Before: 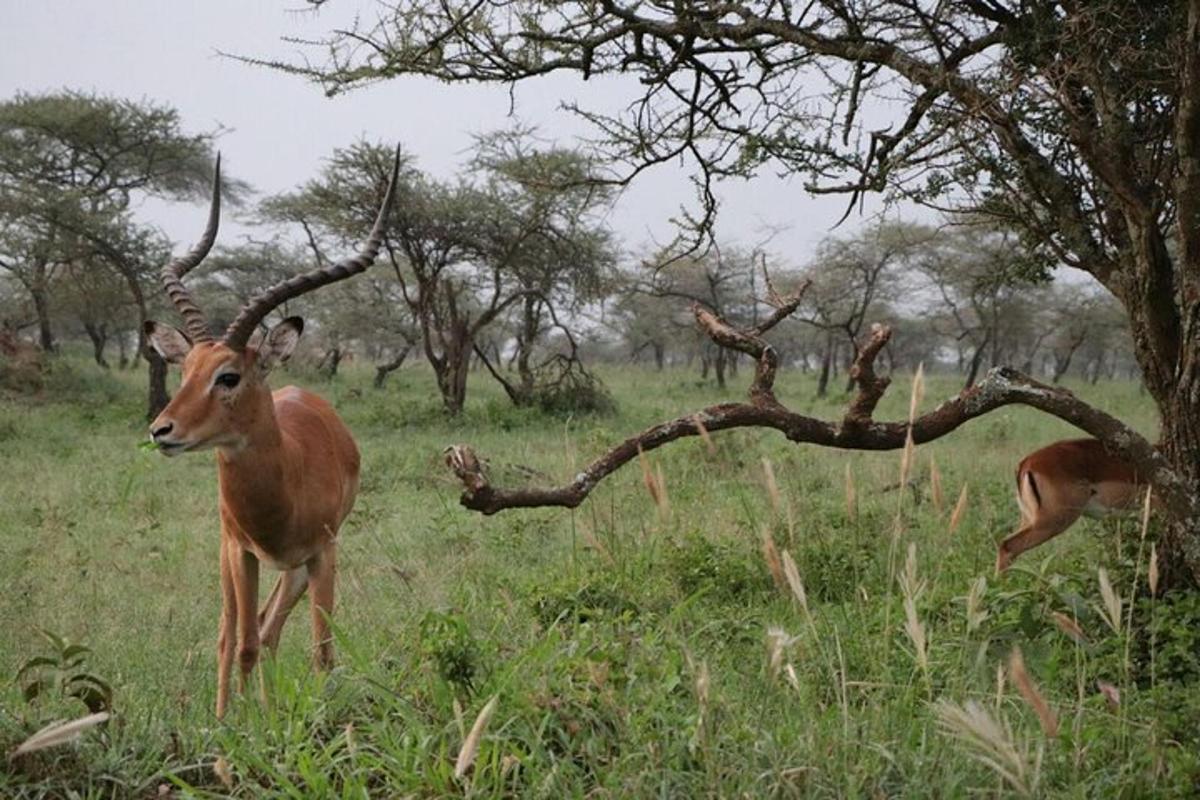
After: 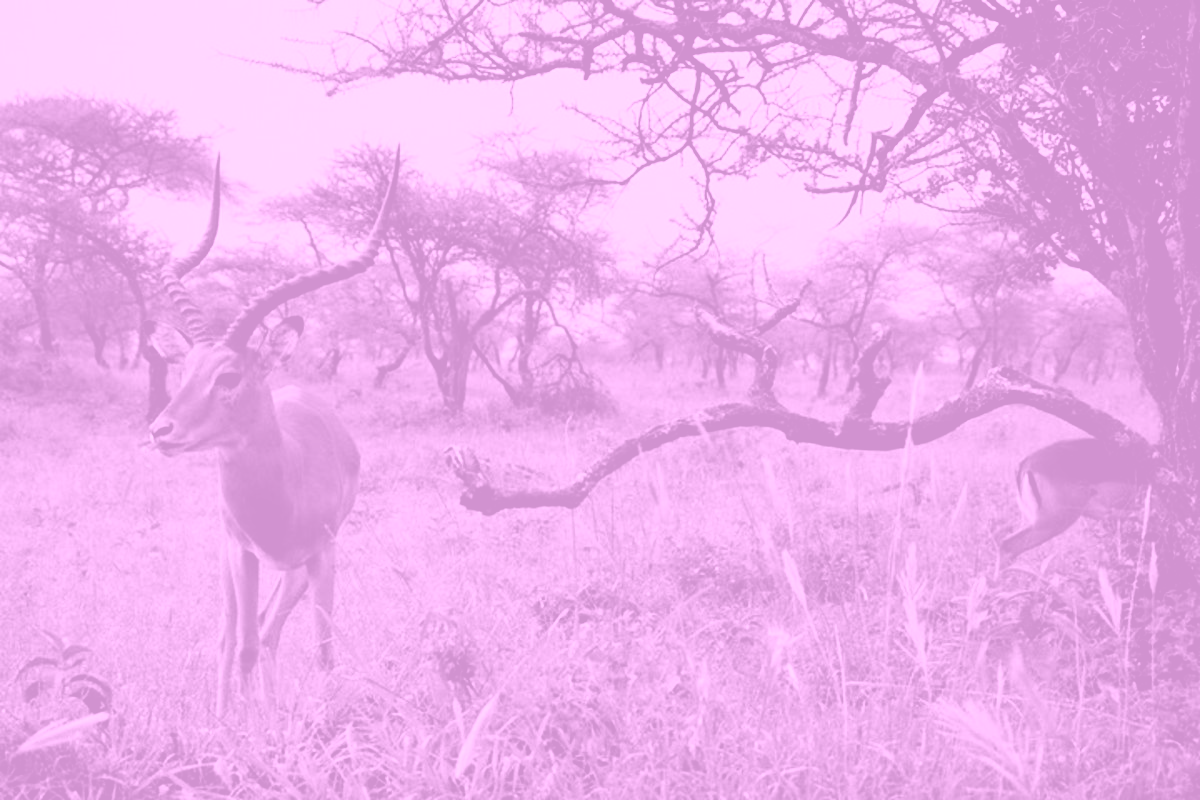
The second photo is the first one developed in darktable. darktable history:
filmic rgb: black relative exposure -5 EV, hardness 2.88, contrast 1.3
contrast brightness saturation: contrast 0.12, brightness -0.12, saturation 0.2
colorize: hue 331.2°, saturation 75%, source mix 30.28%, lightness 70.52%, version 1
exposure: compensate highlight preservation false
